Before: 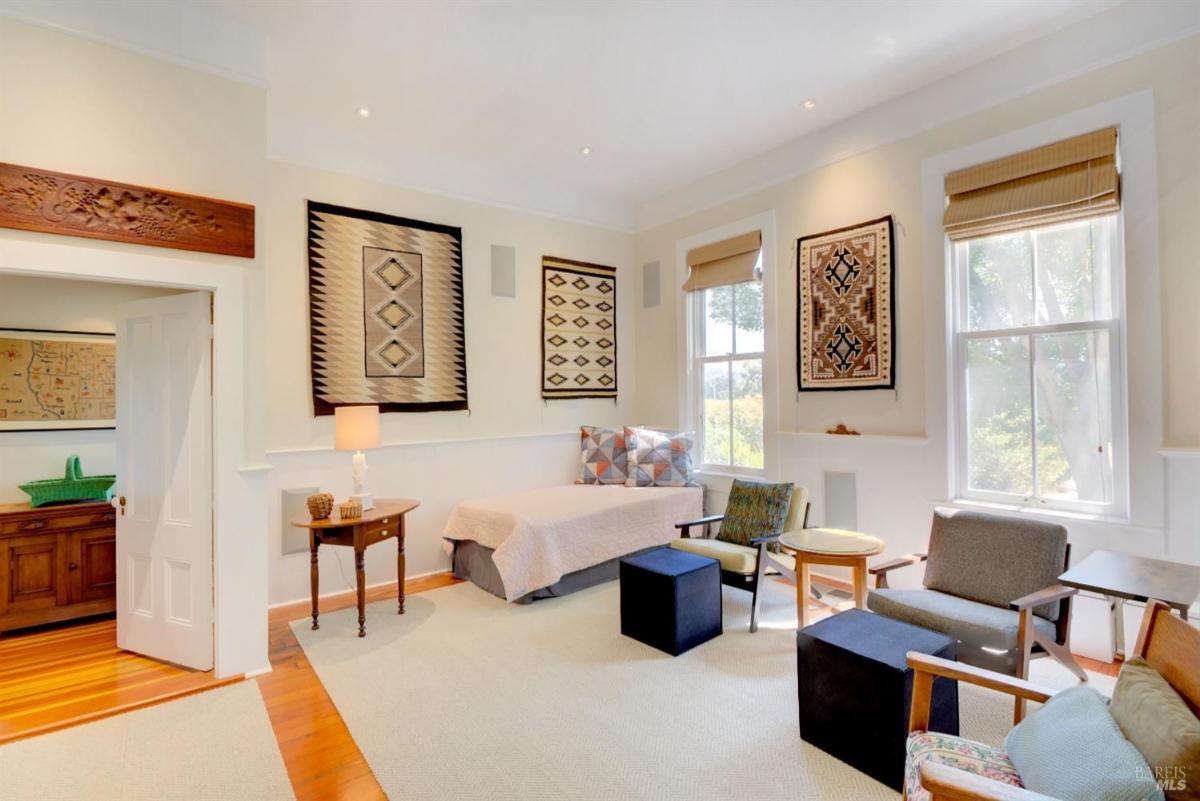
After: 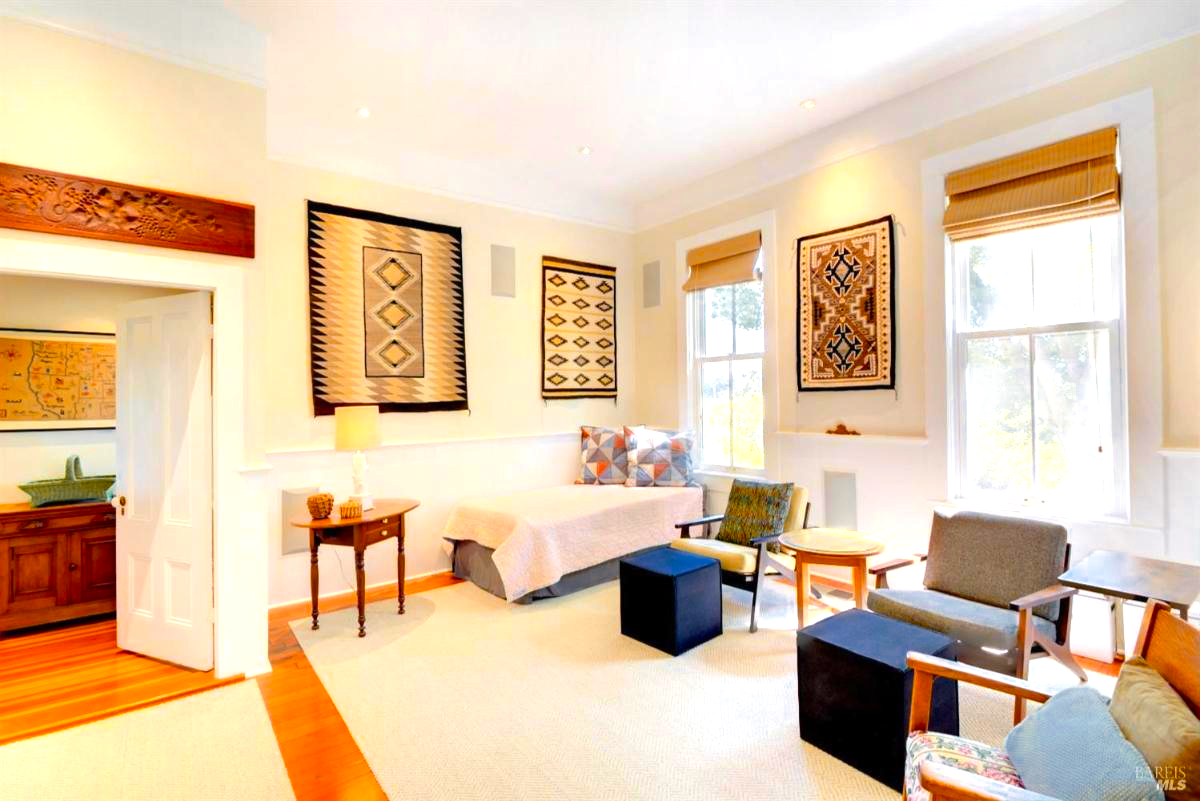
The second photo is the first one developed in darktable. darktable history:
color balance rgb: shadows lift › chroma 0.803%, shadows lift › hue 111.64°, perceptual saturation grading › global saturation 0.89%, perceptual brilliance grading › global brilliance 18.689%, global vibrance 32.231%
color zones: curves: ch0 [(0, 0.499) (0.143, 0.5) (0.286, 0.5) (0.429, 0.476) (0.571, 0.284) (0.714, 0.243) (0.857, 0.449) (1, 0.499)]; ch1 [(0, 0.532) (0.143, 0.645) (0.286, 0.696) (0.429, 0.211) (0.571, 0.504) (0.714, 0.493) (0.857, 0.495) (1, 0.532)]; ch2 [(0, 0.5) (0.143, 0.5) (0.286, 0.427) (0.429, 0.324) (0.571, 0.5) (0.714, 0.5) (0.857, 0.5) (1, 0.5)]
